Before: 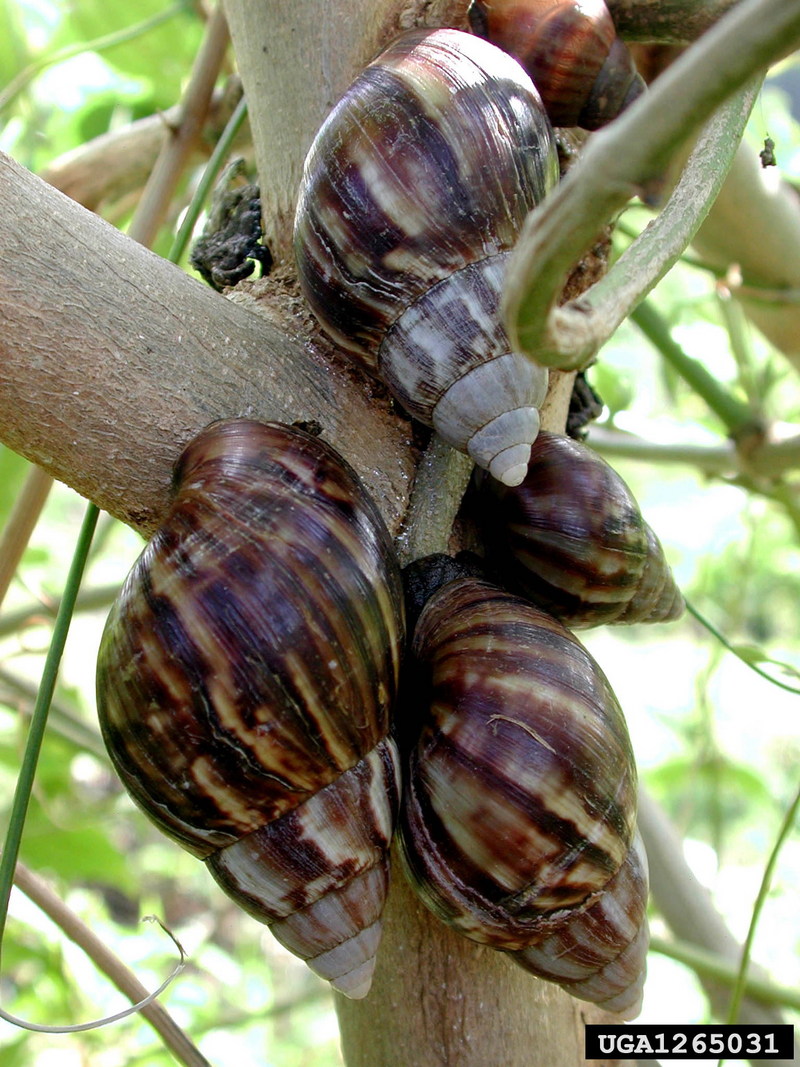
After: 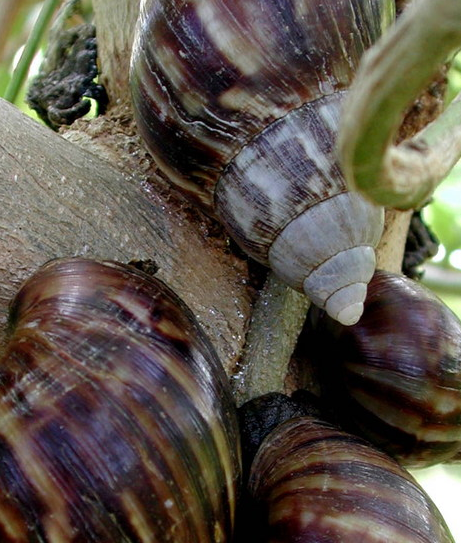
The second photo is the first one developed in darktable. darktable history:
crop: left 20.618%, top 15.162%, right 21.644%, bottom 33.933%
